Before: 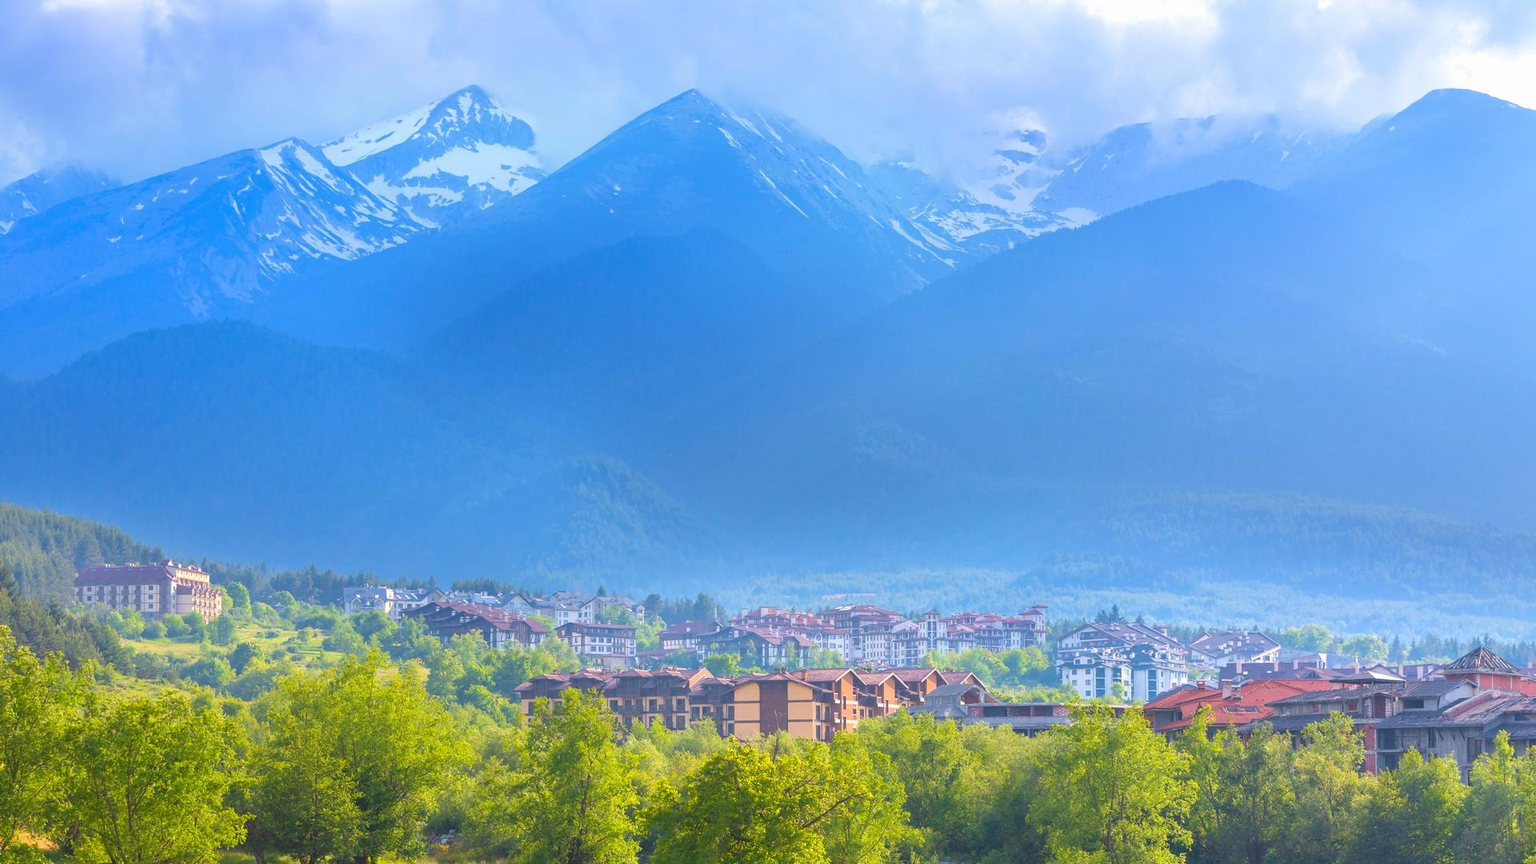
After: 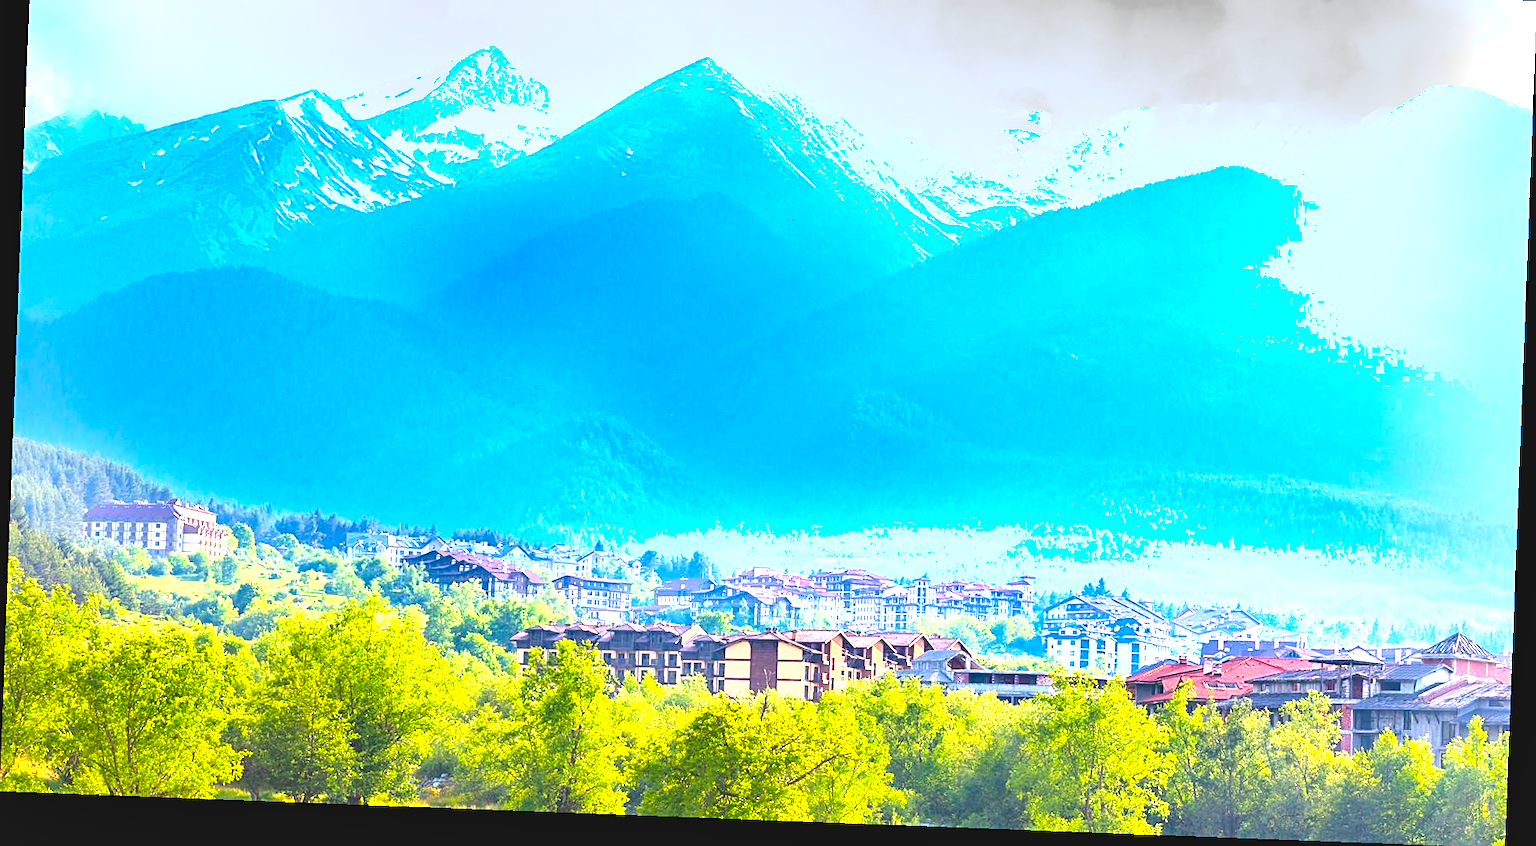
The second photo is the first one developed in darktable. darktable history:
crop and rotate: top 6.25%
exposure: black level correction -0.005, exposure 1 EV, compensate highlight preservation false
sharpen: on, module defaults
tone equalizer: -8 EV -0.417 EV, -7 EV -0.389 EV, -6 EV -0.333 EV, -5 EV -0.222 EV, -3 EV 0.222 EV, -2 EV 0.333 EV, -1 EV 0.389 EV, +0 EV 0.417 EV, edges refinement/feathering 500, mask exposure compensation -1.57 EV, preserve details no
shadows and highlights: soften with gaussian
rotate and perspective: rotation 2.17°, automatic cropping off
color balance: output saturation 120%
